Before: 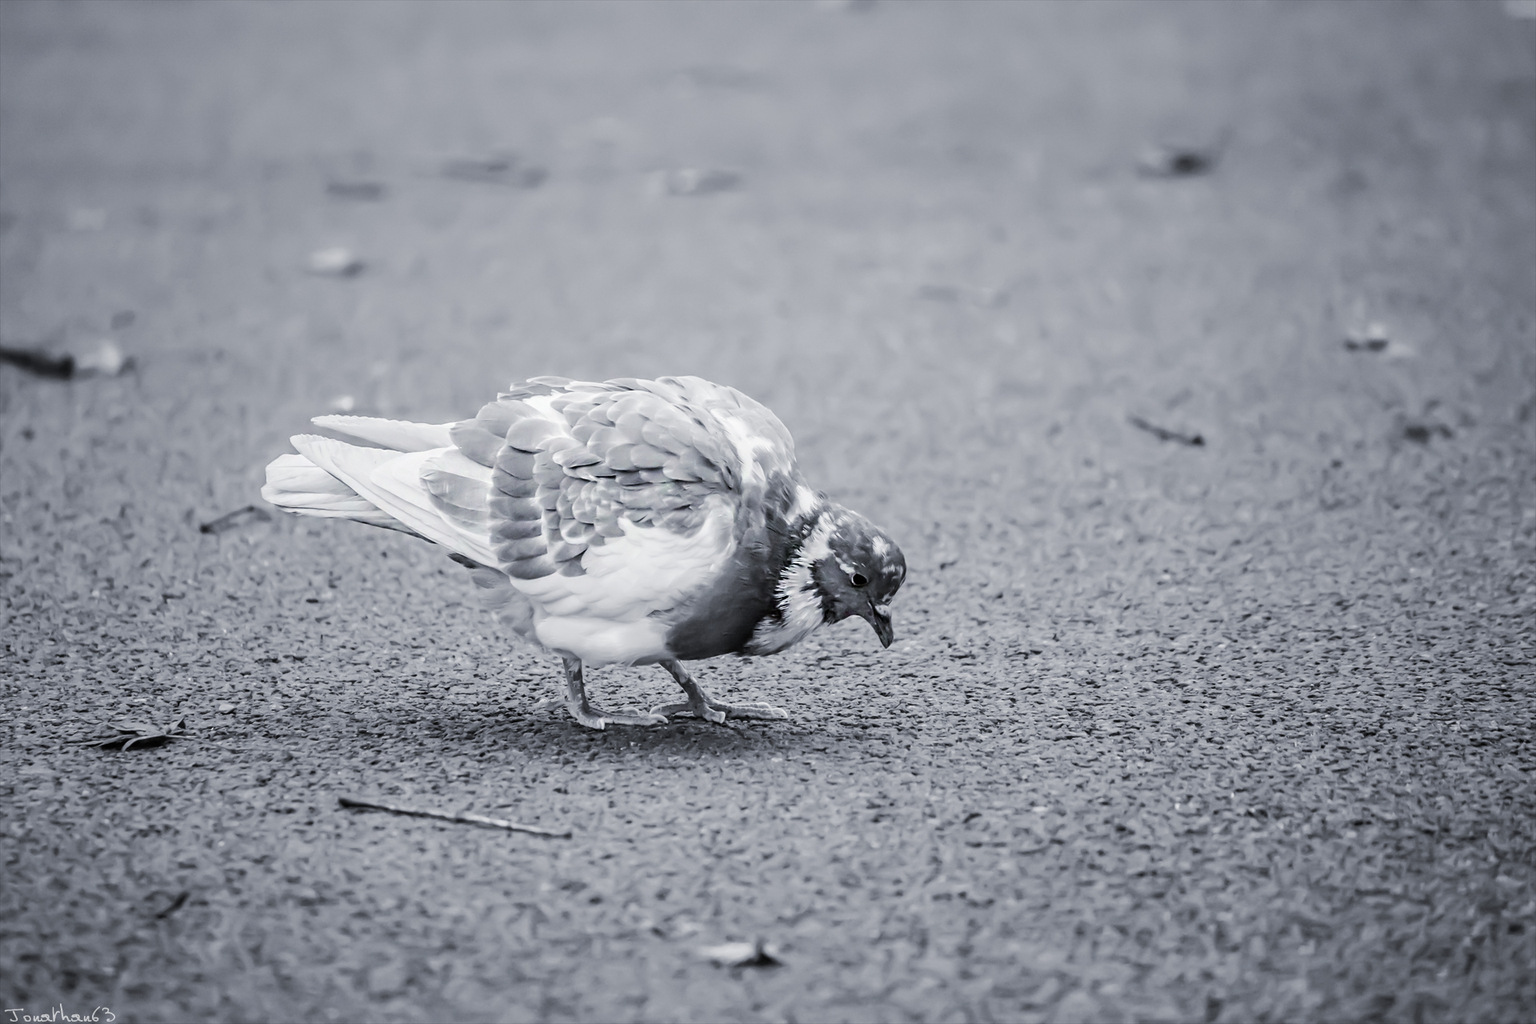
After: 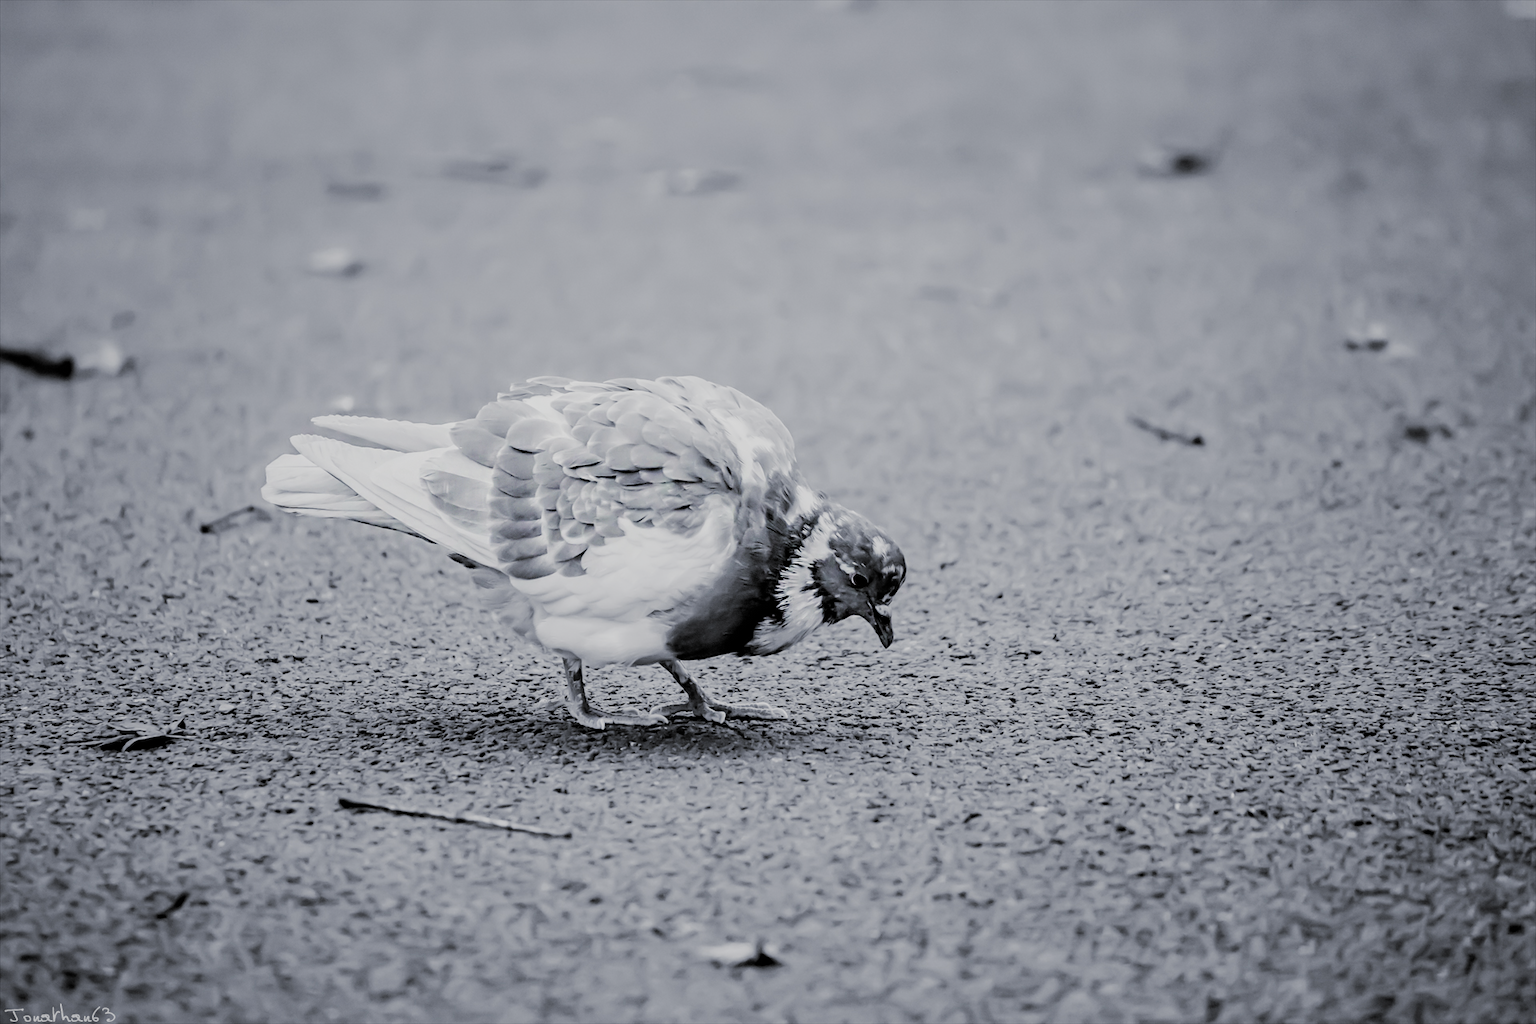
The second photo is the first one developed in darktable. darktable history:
exposure: black level correction 0.001, compensate highlight preservation false
filmic rgb: black relative exposure -3.84 EV, white relative exposure 3.49 EV, hardness 2.67, contrast 1.102, color science v5 (2021), contrast in shadows safe, contrast in highlights safe
